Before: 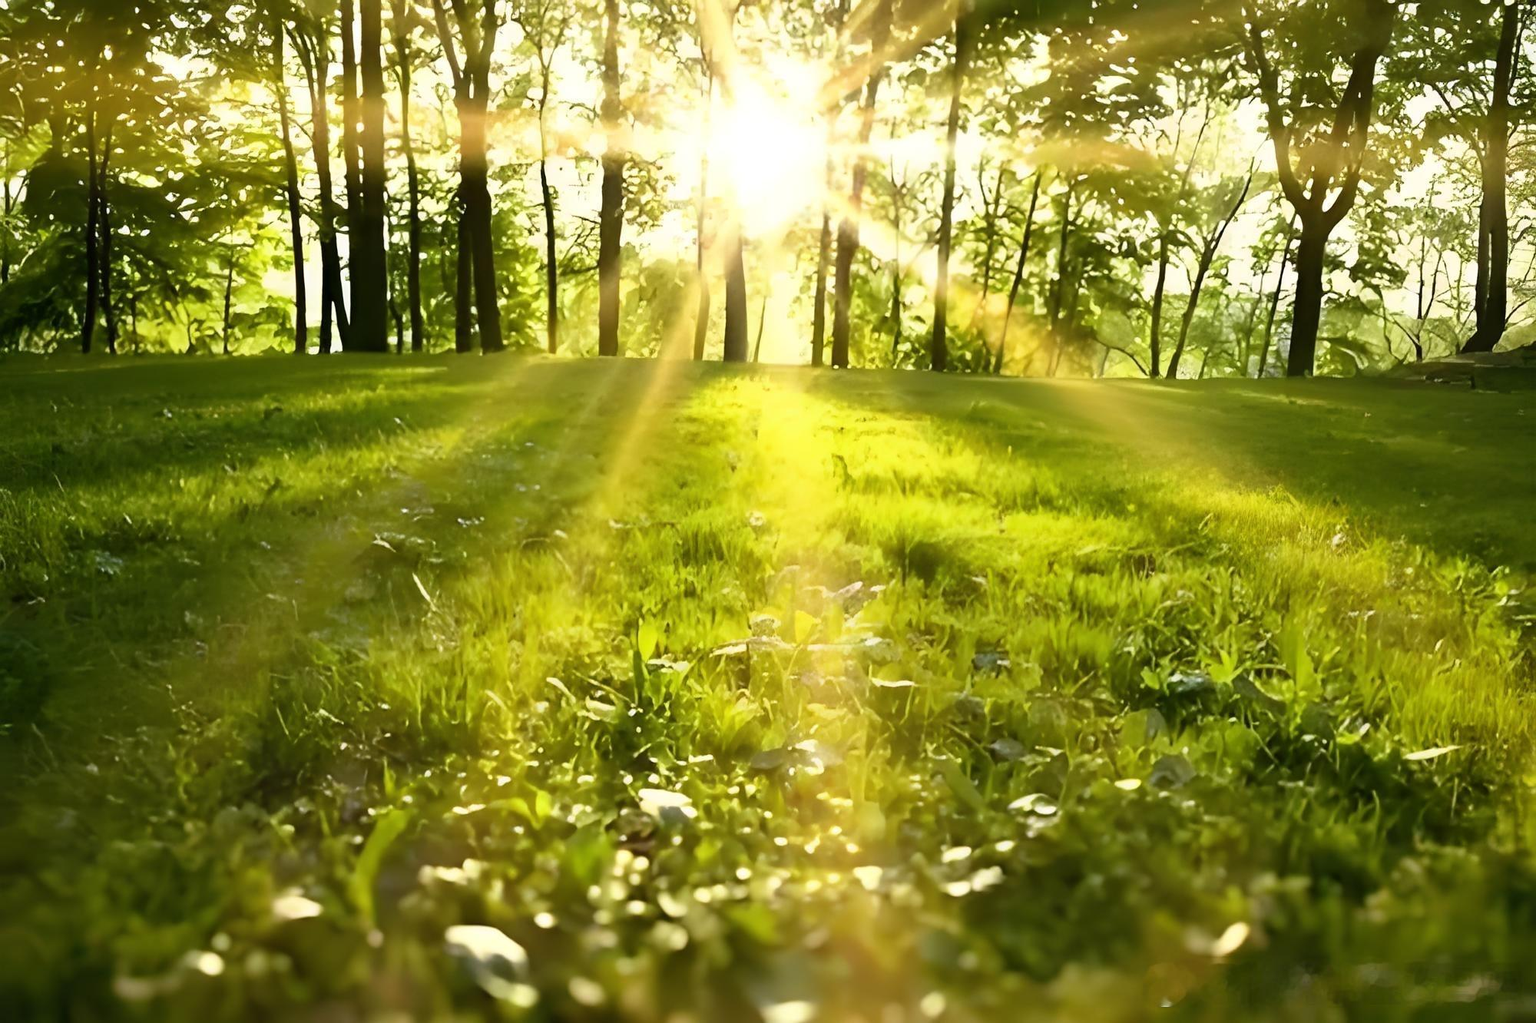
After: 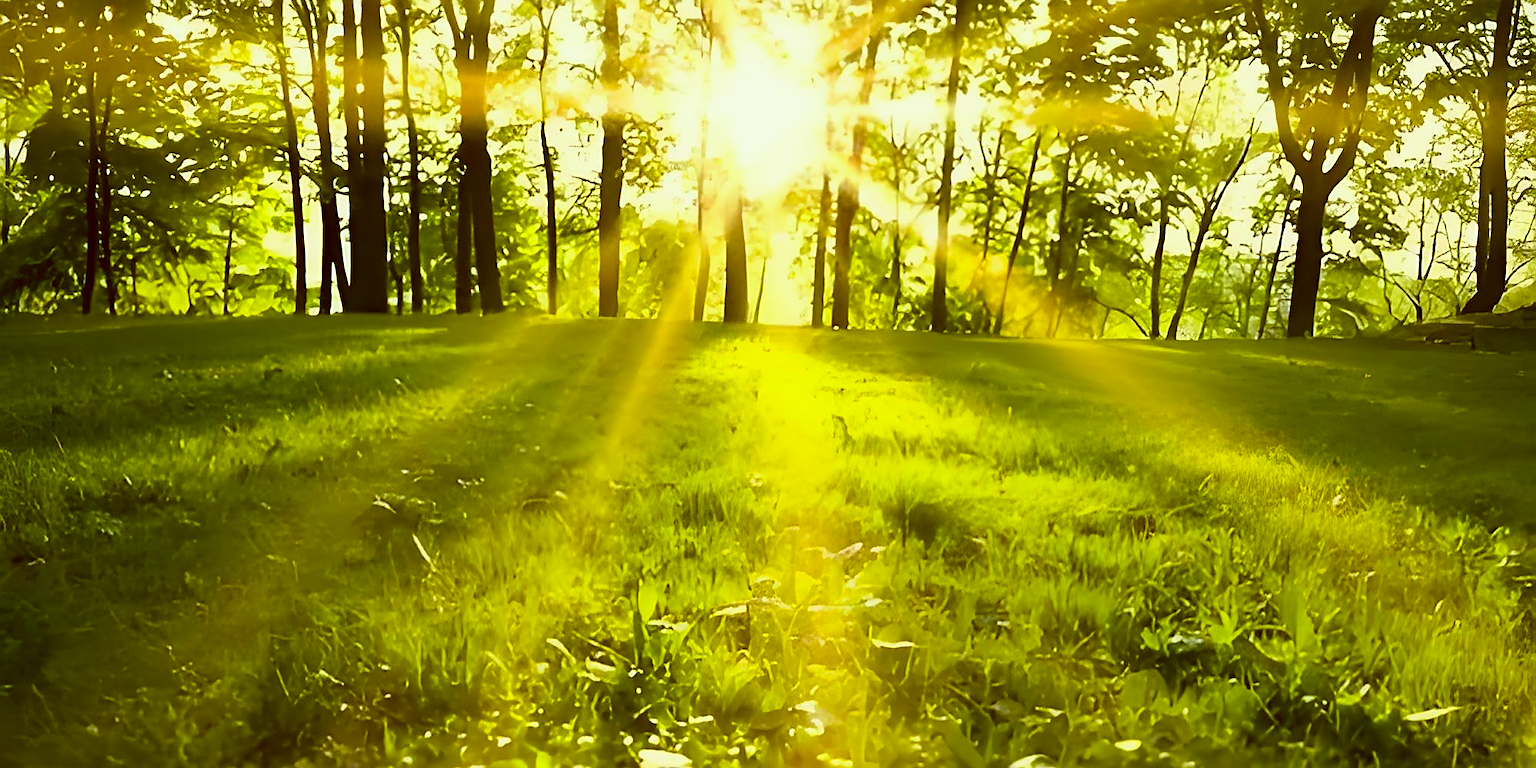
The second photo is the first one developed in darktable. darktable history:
color balance rgb: perceptual saturation grading › global saturation -0.108%, perceptual brilliance grading › global brilliance 1.524%, perceptual brilliance grading › highlights -3.704%, global vibrance 39.678%
crop: top 3.891%, bottom 20.89%
color correction: highlights a* -5.51, highlights b* 9.79, shadows a* 9.64, shadows b* 25.04
sharpen: amount 0.536
